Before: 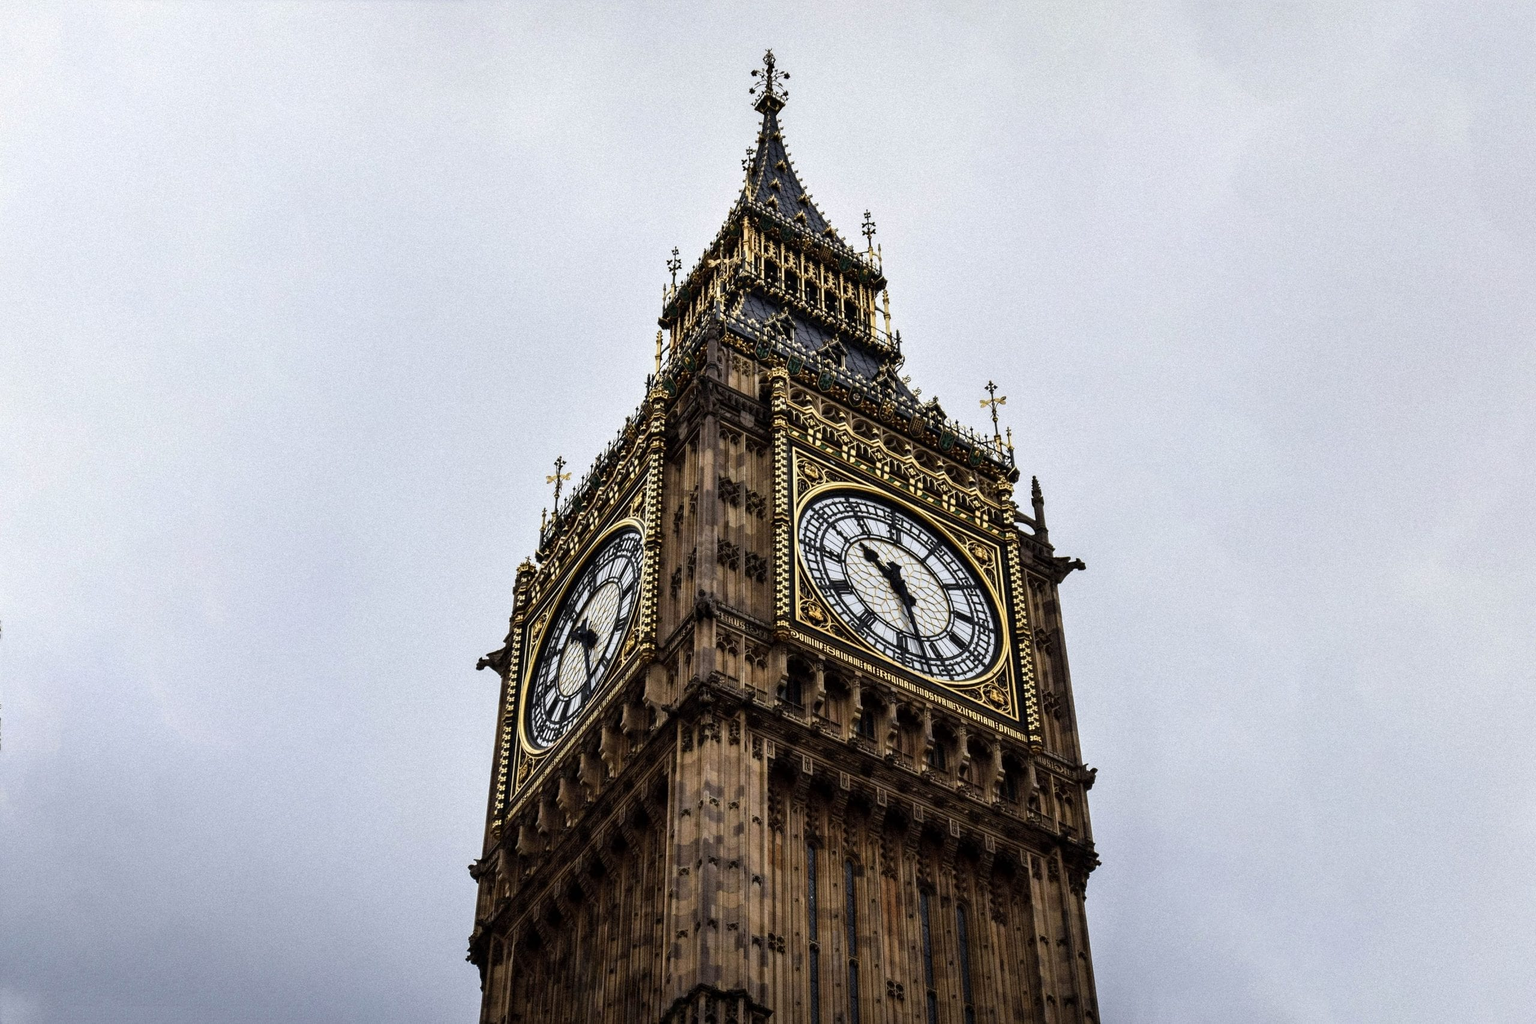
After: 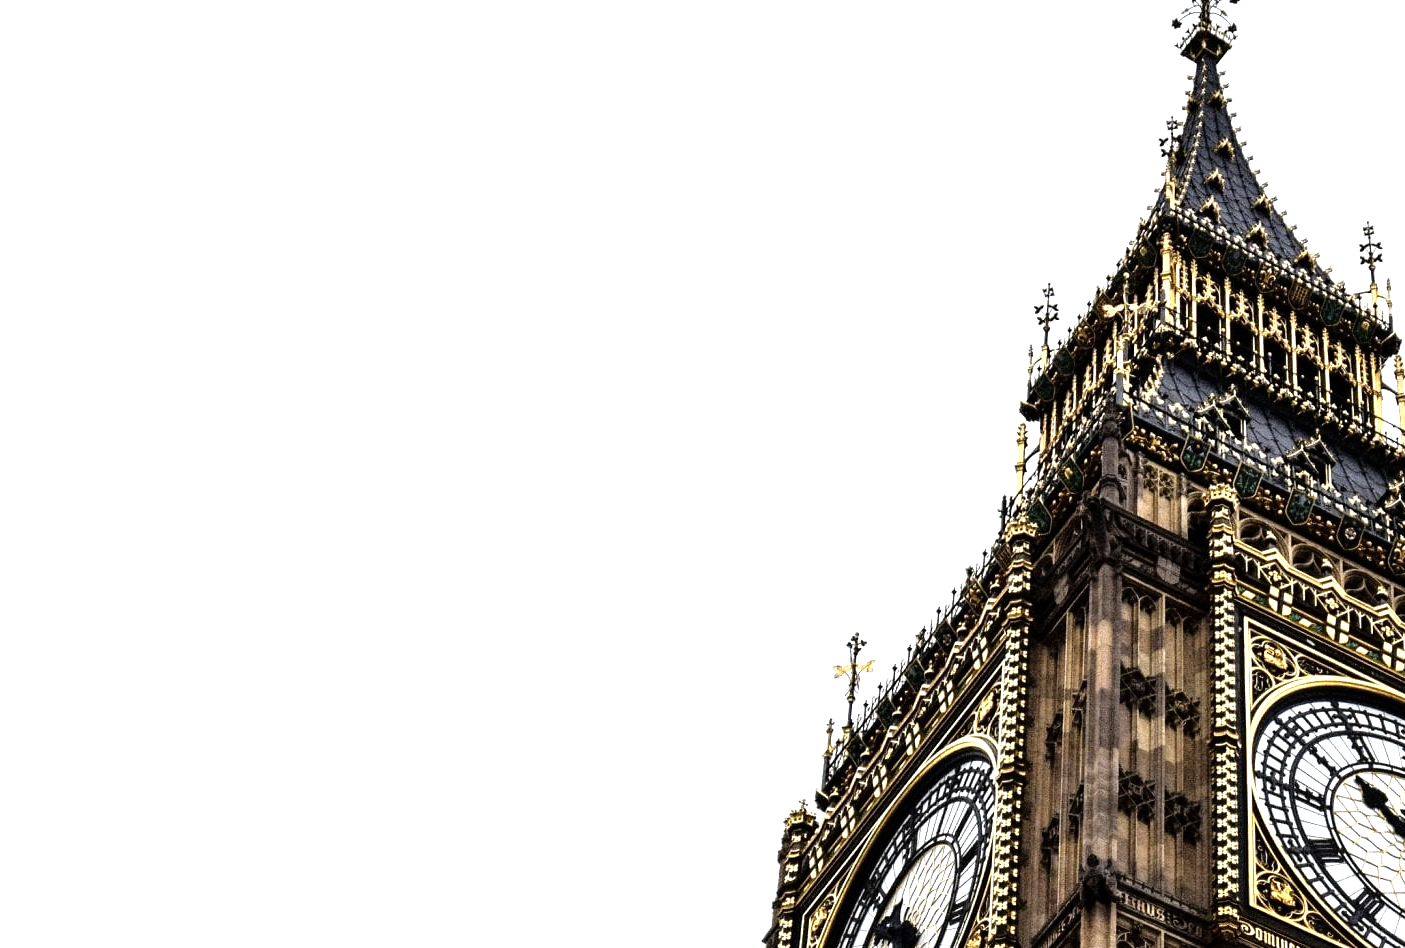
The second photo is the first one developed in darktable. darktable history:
crop and rotate: left 3.034%, top 7.511%, right 42.058%, bottom 36.922%
tone equalizer: -8 EV -1.04 EV, -7 EV -1 EV, -6 EV -0.865 EV, -5 EV -0.615 EV, -3 EV 0.587 EV, -2 EV 0.841 EV, -1 EV 0.999 EV, +0 EV 1.06 EV
